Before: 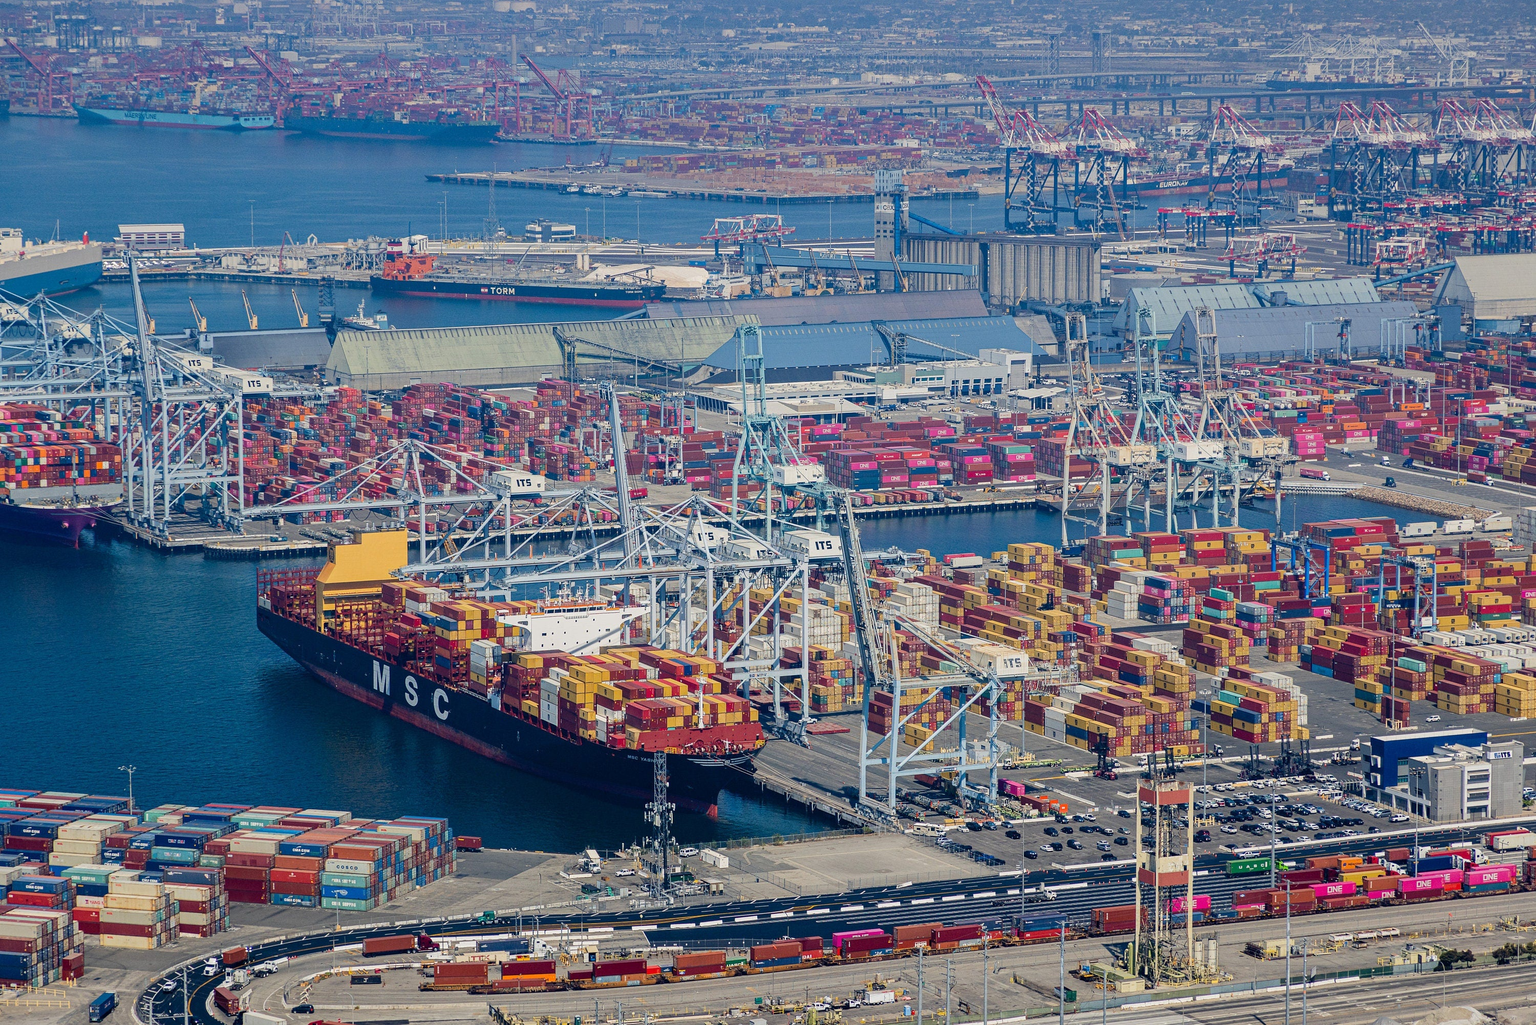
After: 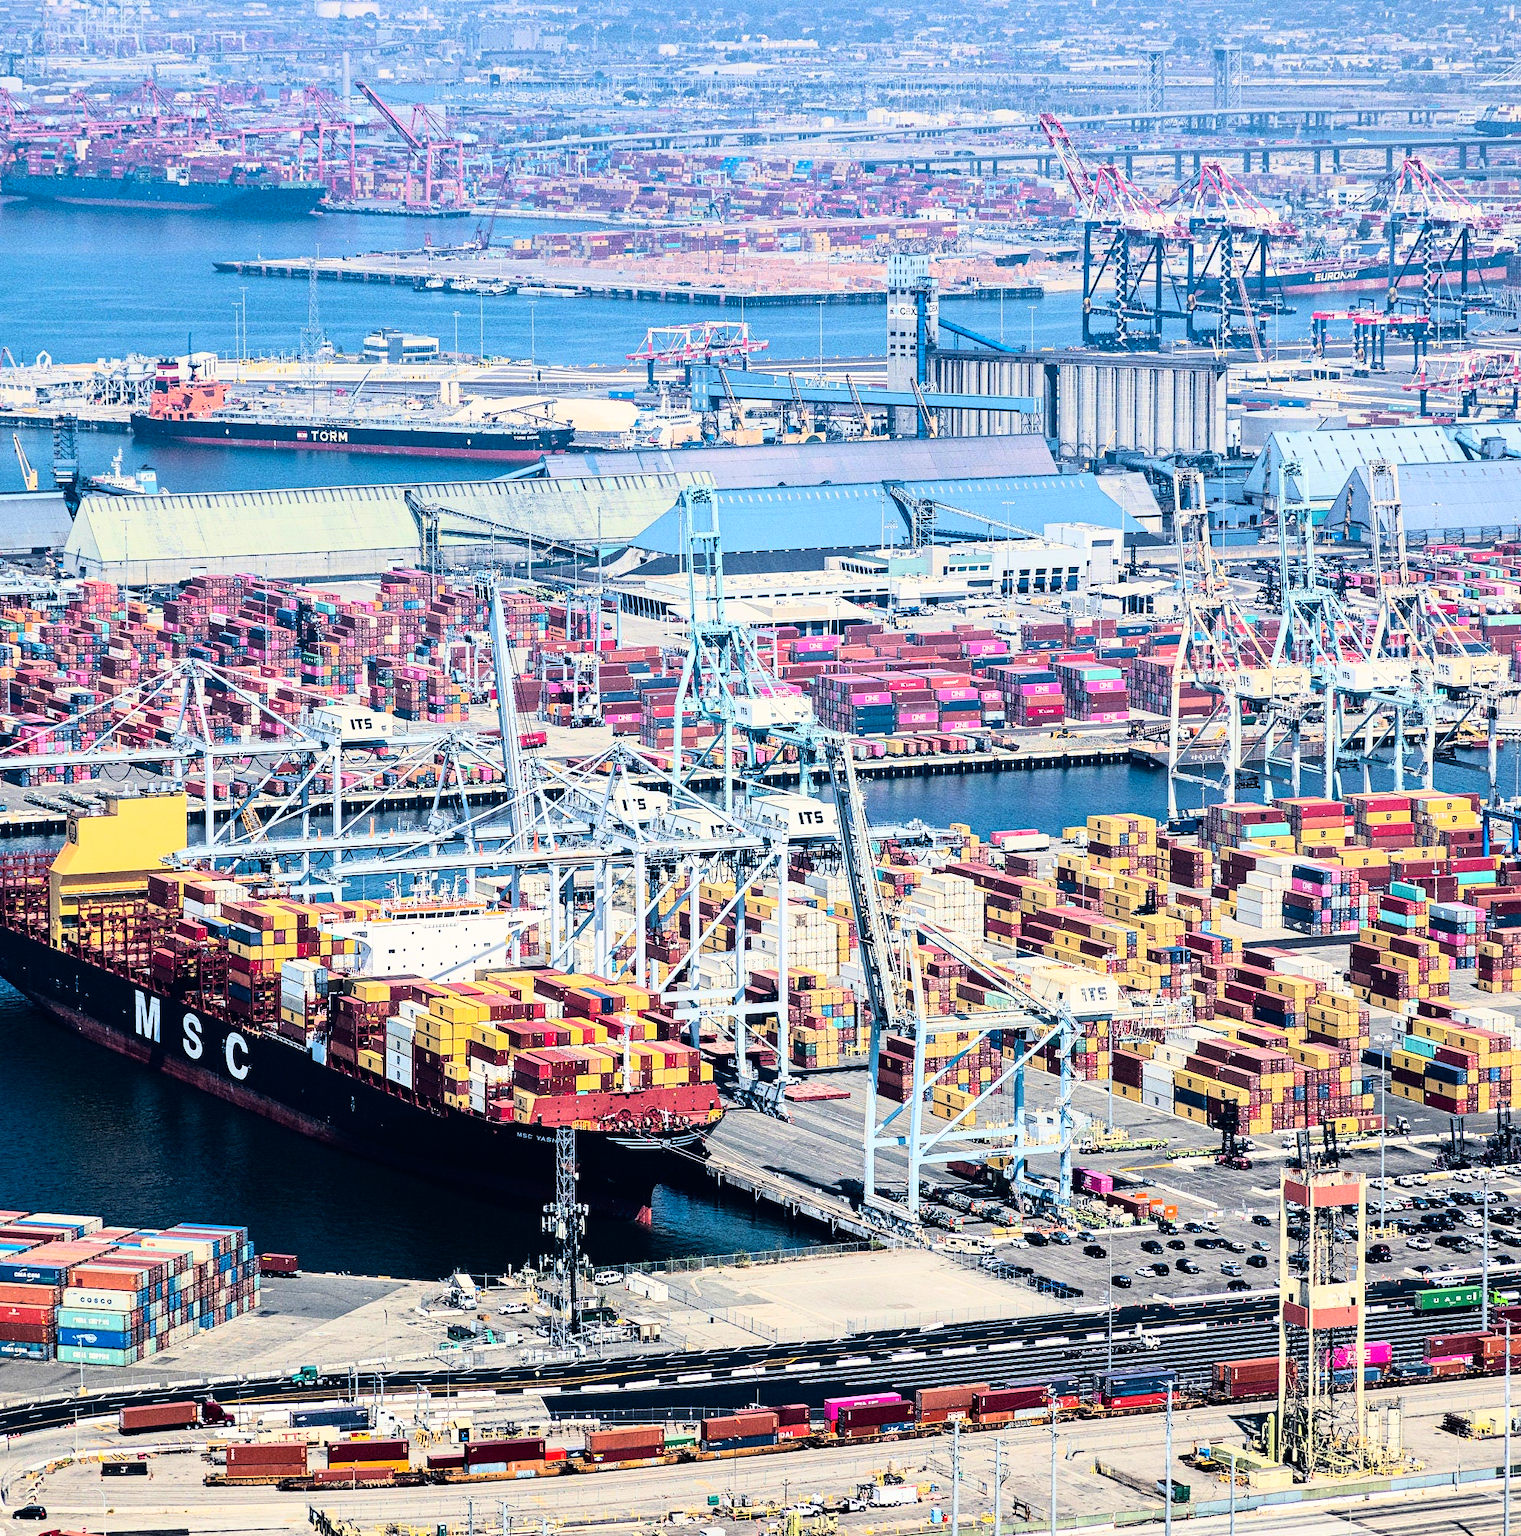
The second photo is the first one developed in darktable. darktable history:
crop and rotate: left 18.442%, right 15.508%
color zones: curves: ch0 [(0, 0.5) (0.143, 0.5) (0.286, 0.5) (0.429, 0.5) (0.571, 0.5) (0.714, 0.476) (0.857, 0.5) (1, 0.5)]; ch2 [(0, 0.5) (0.143, 0.5) (0.286, 0.5) (0.429, 0.5) (0.571, 0.5) (0.714, 0.487) (0.857, 0.5) (1, 0.5)]
rgb curve: curves: ch0 [(0, 0) (0.21, 0.15) (0.24, 0.21) (0.5, 0.75) (0.75, 0.96) (0.89, 0.99) (1, 1)]; ch1 [(0, 0.02) (0.21, 0.13) (0.25, 0.2) (0.5, 0.67) (0.75, 0.9) (0.89, 0.97) (1, 1)]; ch2 [(0, 0.02) (0.21, 0.13) (0.25, 0.2) (0.5, 0.67) (0.75, 0.9) (0.89, 0.97) (1, 1)], compensate middle gray true
